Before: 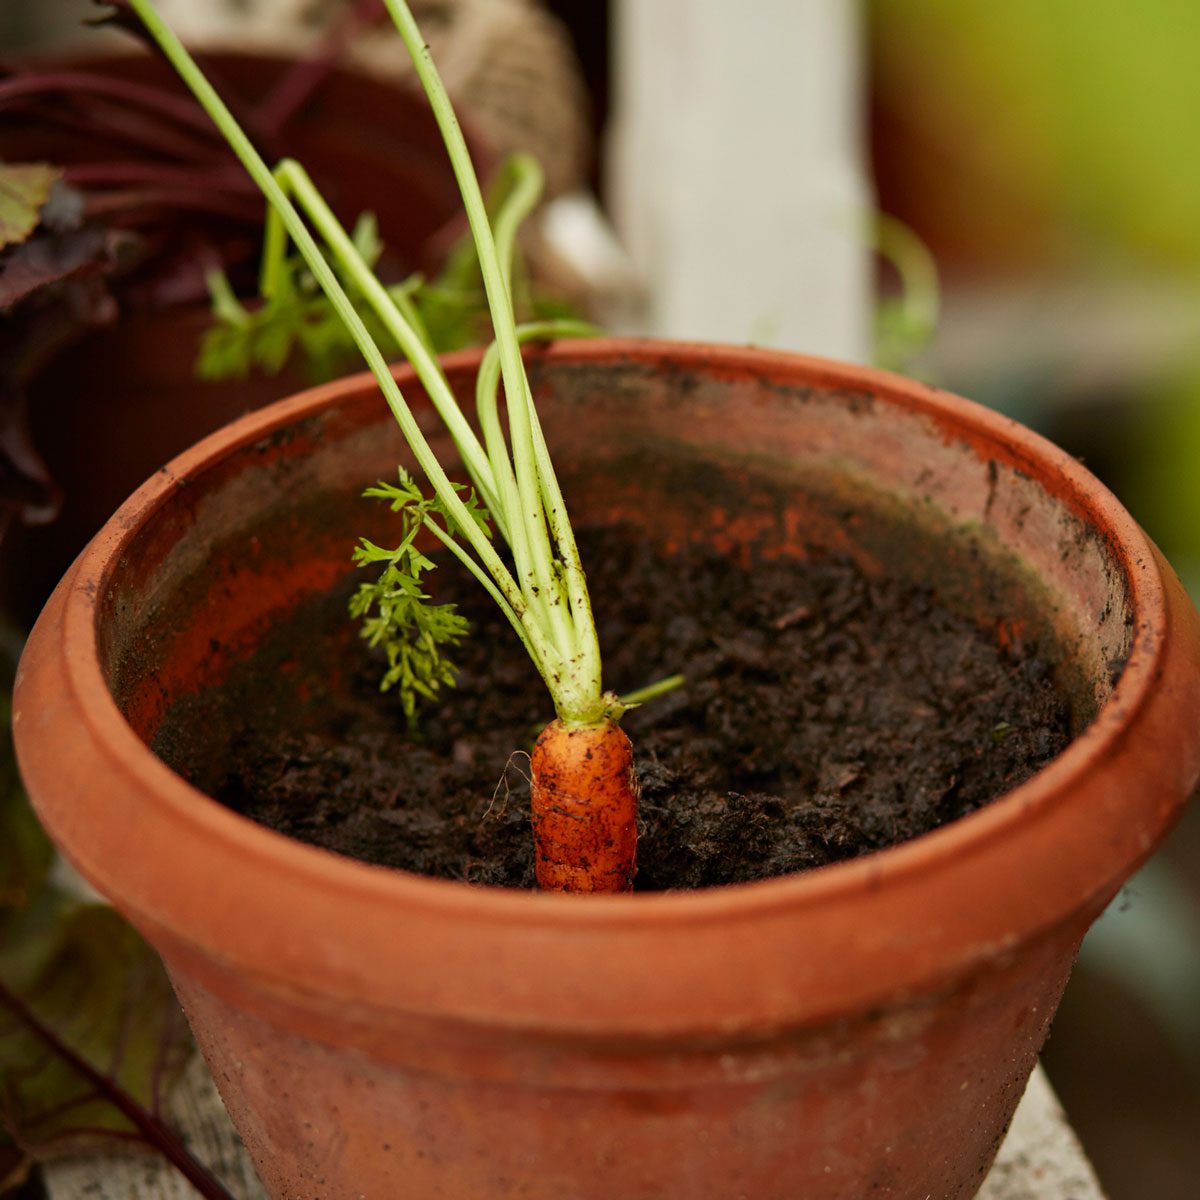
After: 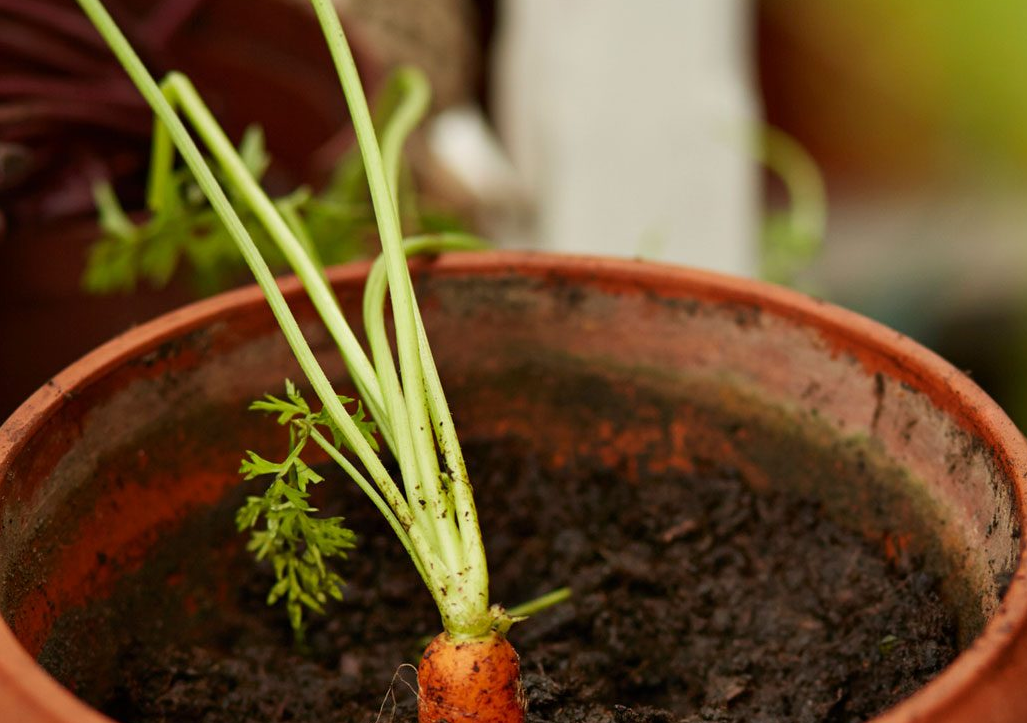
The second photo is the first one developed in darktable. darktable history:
crop and rotate: left 9.446%, top 7.297%, right 4.918%, bottom 32.444%
